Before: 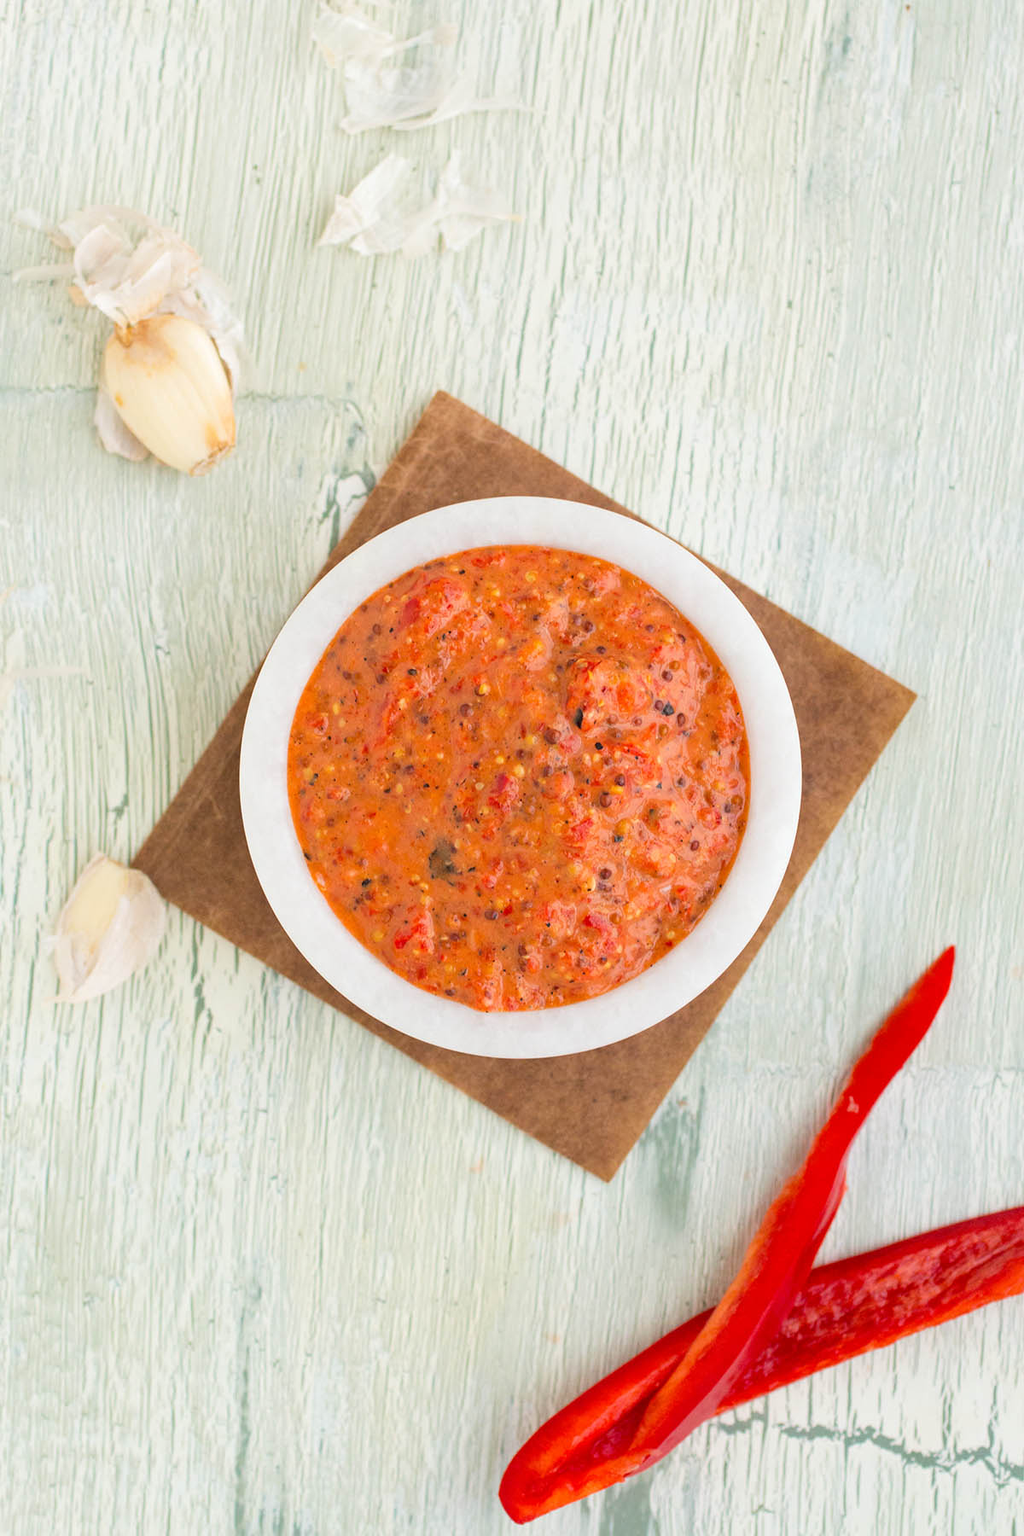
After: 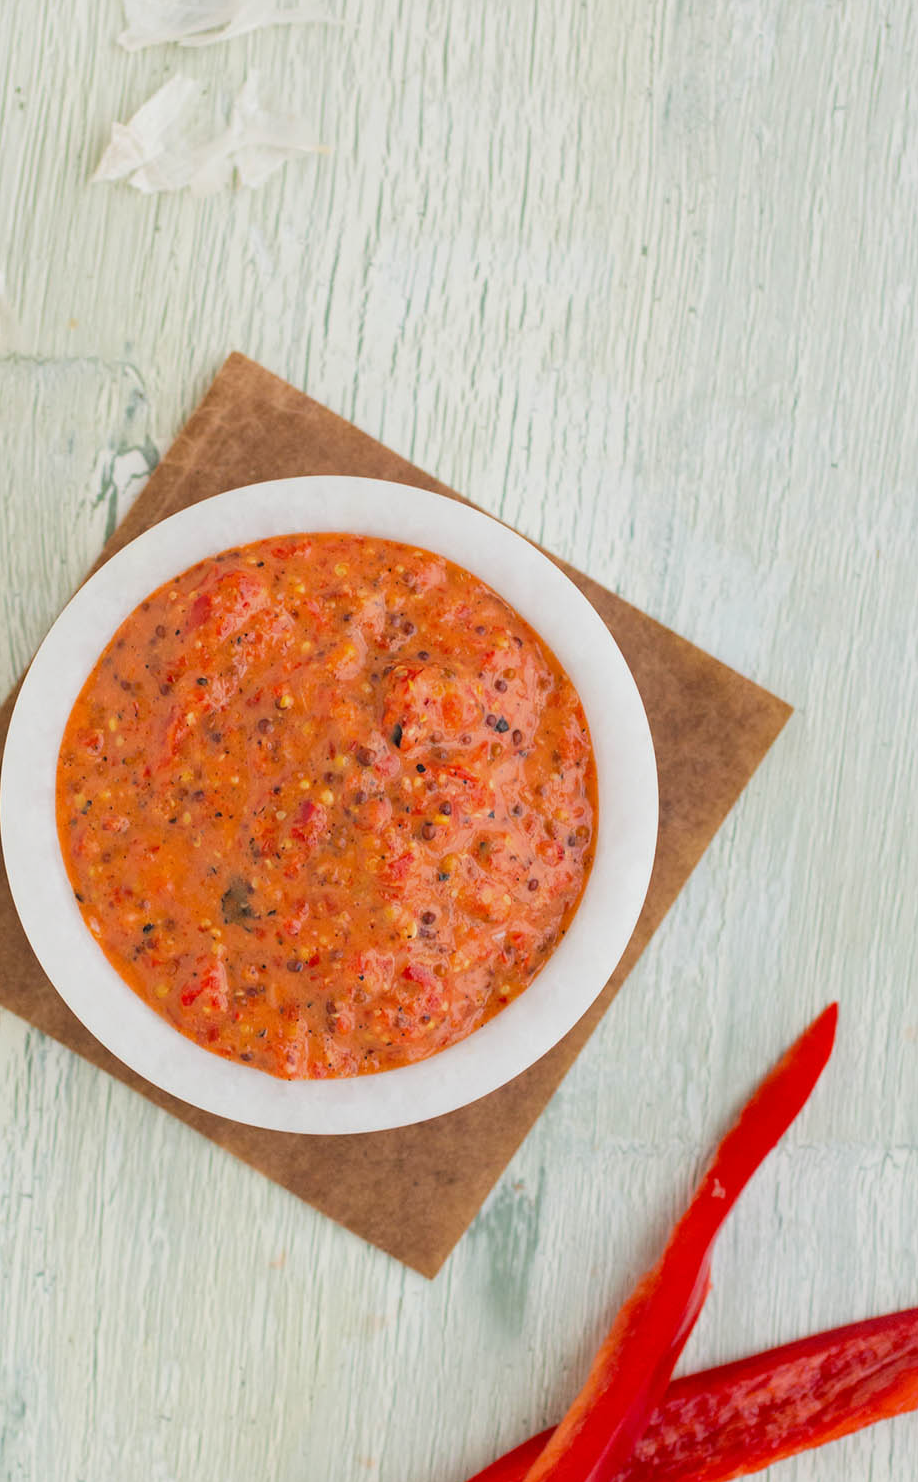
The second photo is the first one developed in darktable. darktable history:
exposure: exposure -0.238 EV, compensate highlight preservation false
crop: left 23.423%, top 5.898%, bottom 11.739%
